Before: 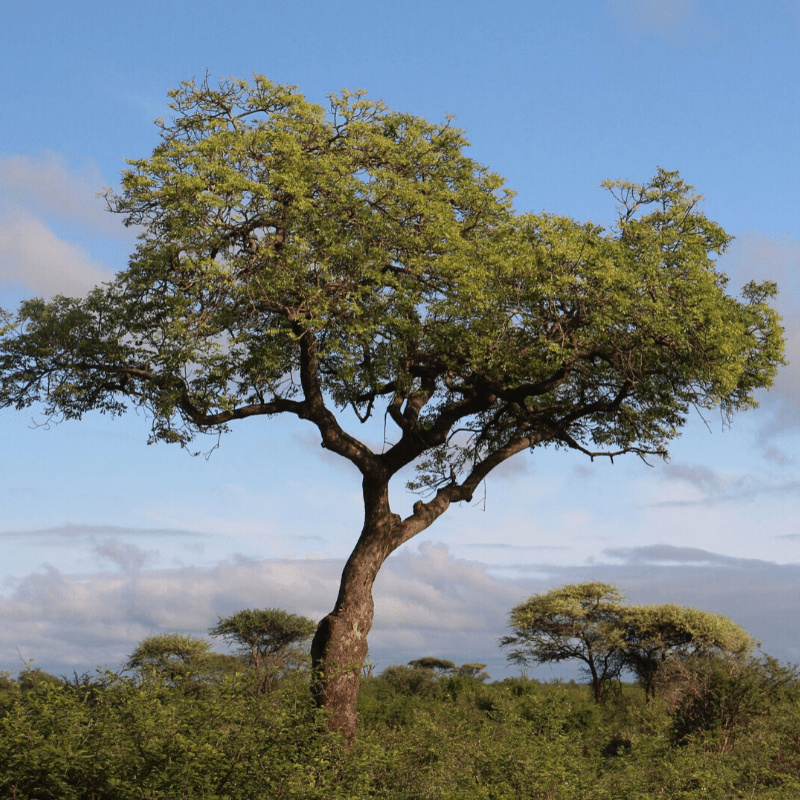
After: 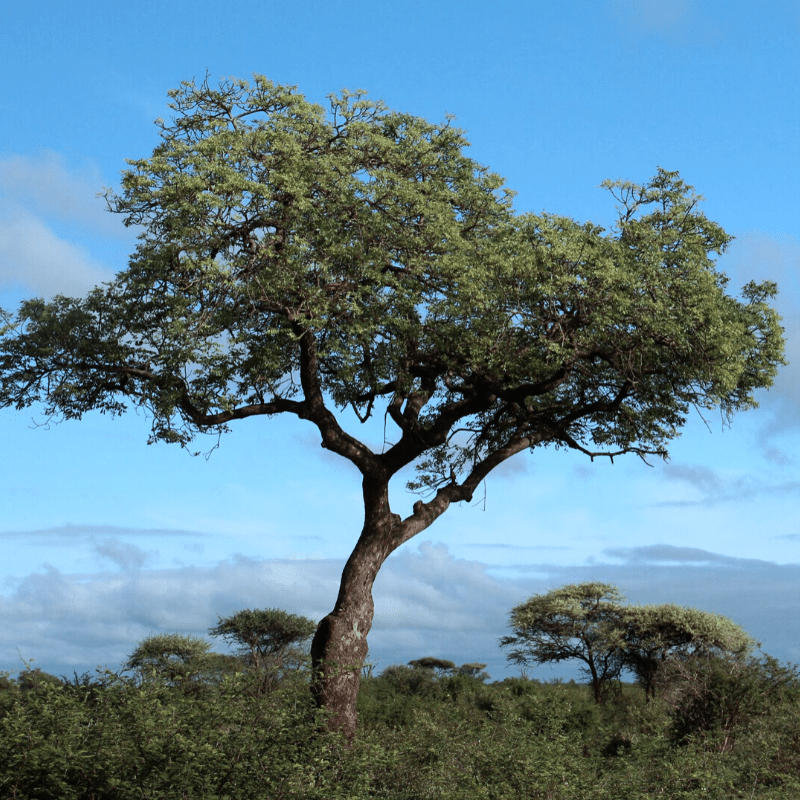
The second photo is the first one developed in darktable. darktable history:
color correction: highlights a* -10.48, highlights b* -18.84
exposure: black level correction 0.001, exposure -0.198 EV, compensate highlight preservation false
tone equalizer: -8 EV -0.387 EV, -7 EV -0.376 EV, -6 EV -0.295 EV, -5 EV -0.243 EV, -3 EV 0.218 EV, -2 EV 0.346 EV, -1 EV 0.409 EV, +0 EV 0.387 EV, edges refinement/feathering 500, mask exposure compensation -1.57 EV, preserve details no
contrast brightness saturation: saturation -0.163
